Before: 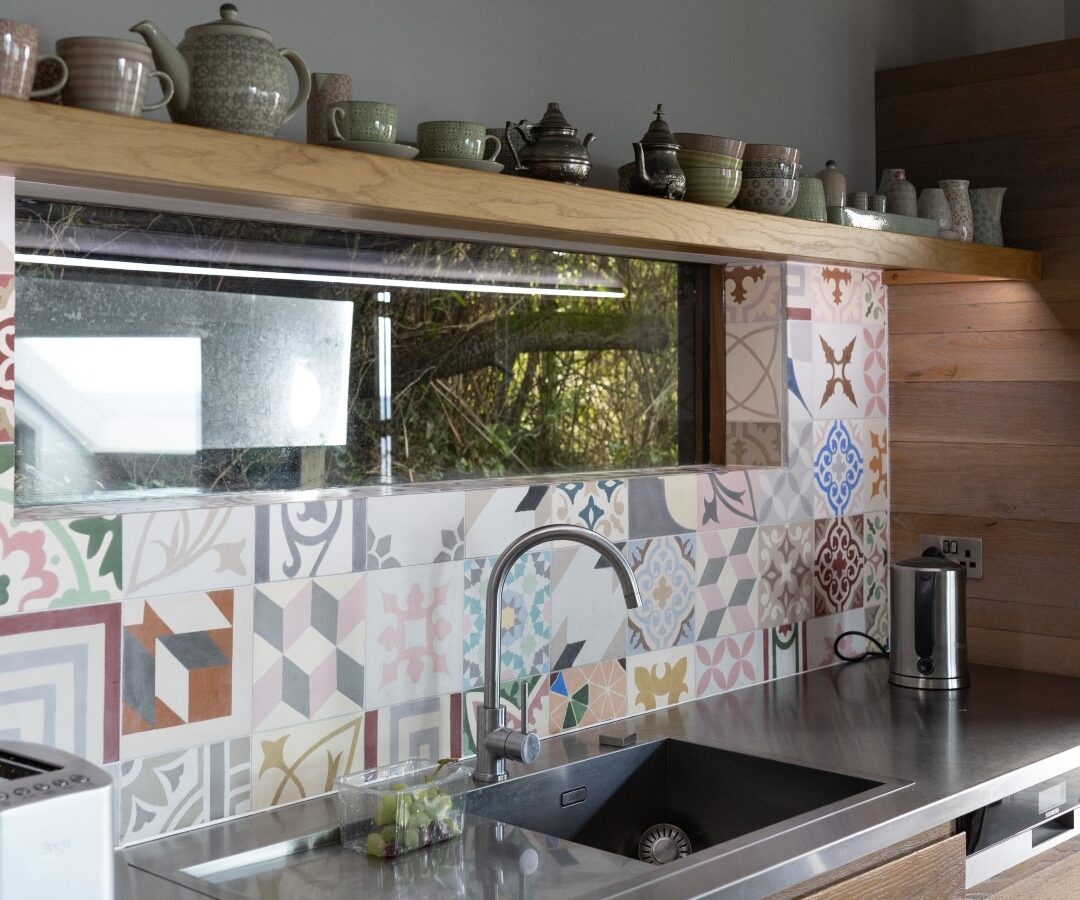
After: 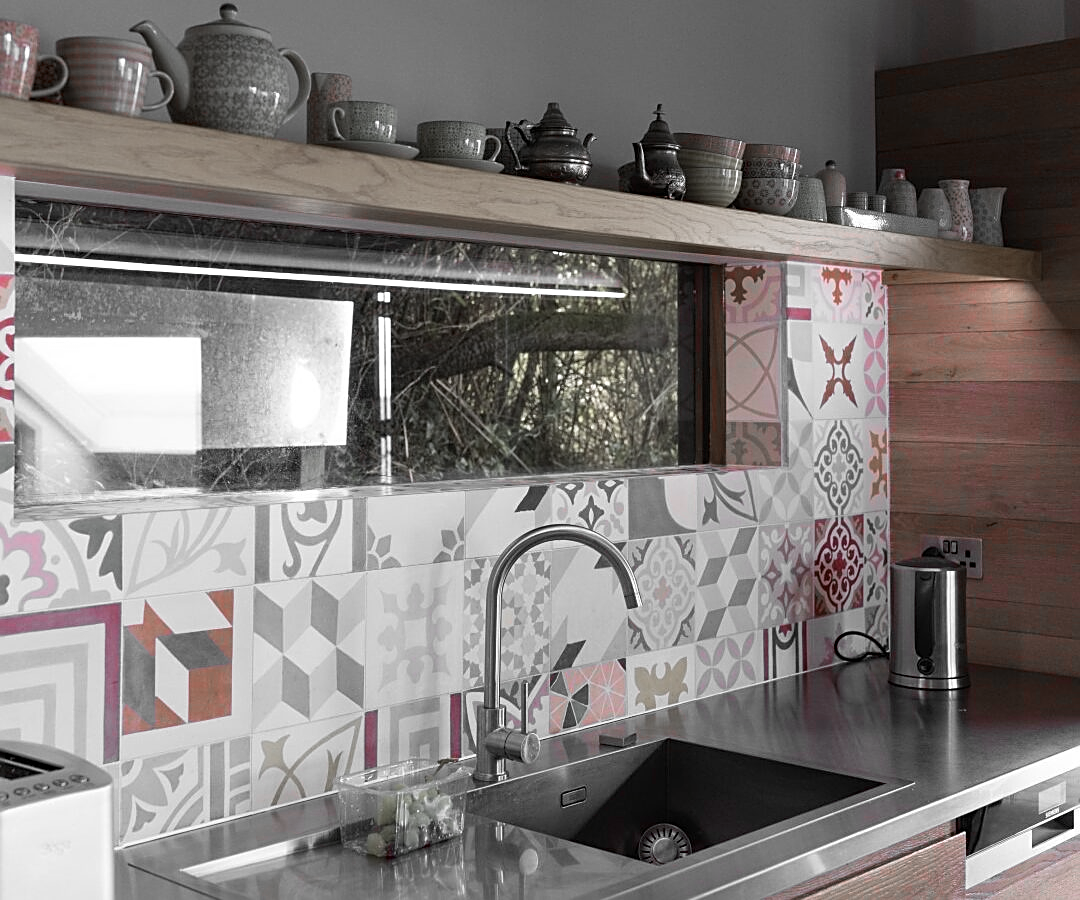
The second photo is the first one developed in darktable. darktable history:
color calibration: illuminant as shot in camera, x 0.358, y 0.373, temperature 4628.91 K
sharpen: on, module defaults
color zones: curves: ch1 [(0, 0.831) (0.08, 0.771) (0.157, 0.268) (0.241, 0.207) (0.562, -0.005) (0.714, -0.013) (0.876, 0.01) (1, 0.831)]
